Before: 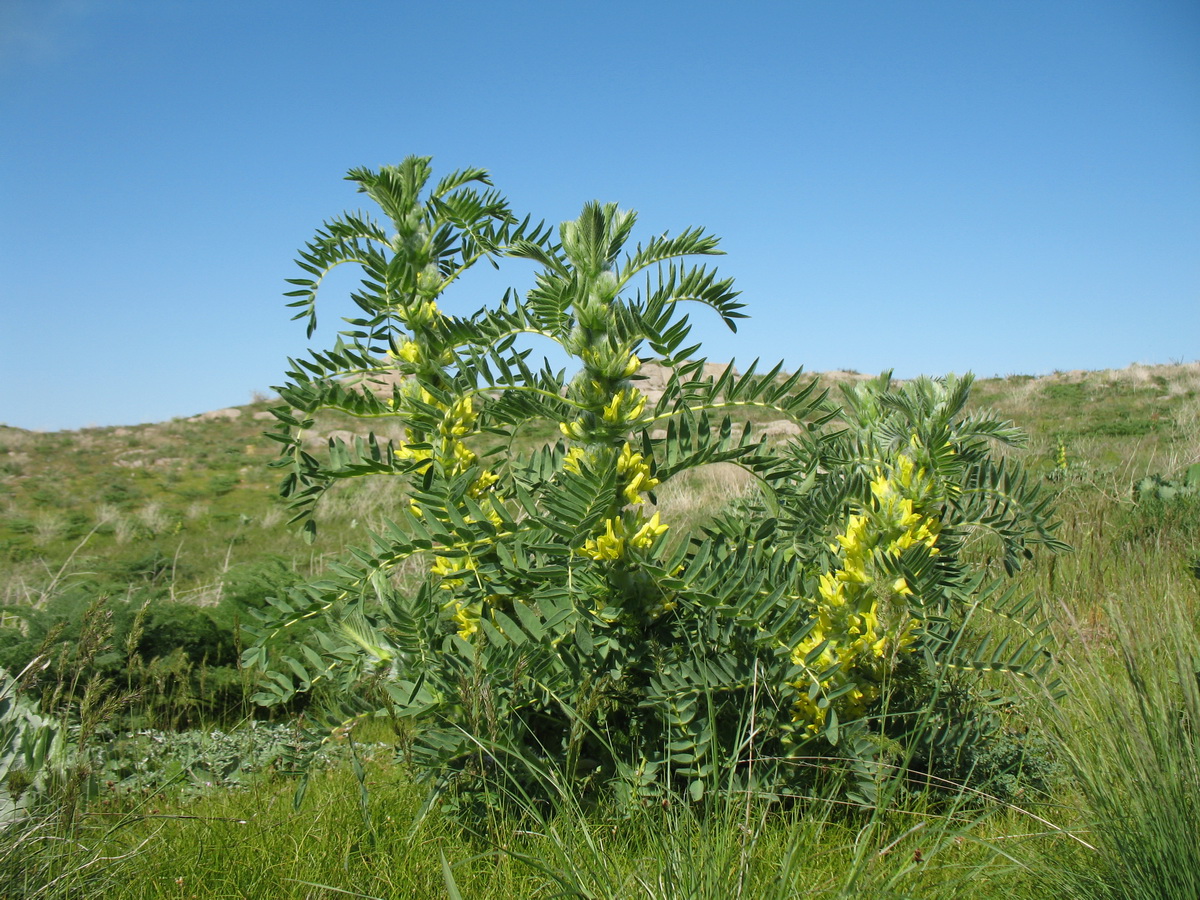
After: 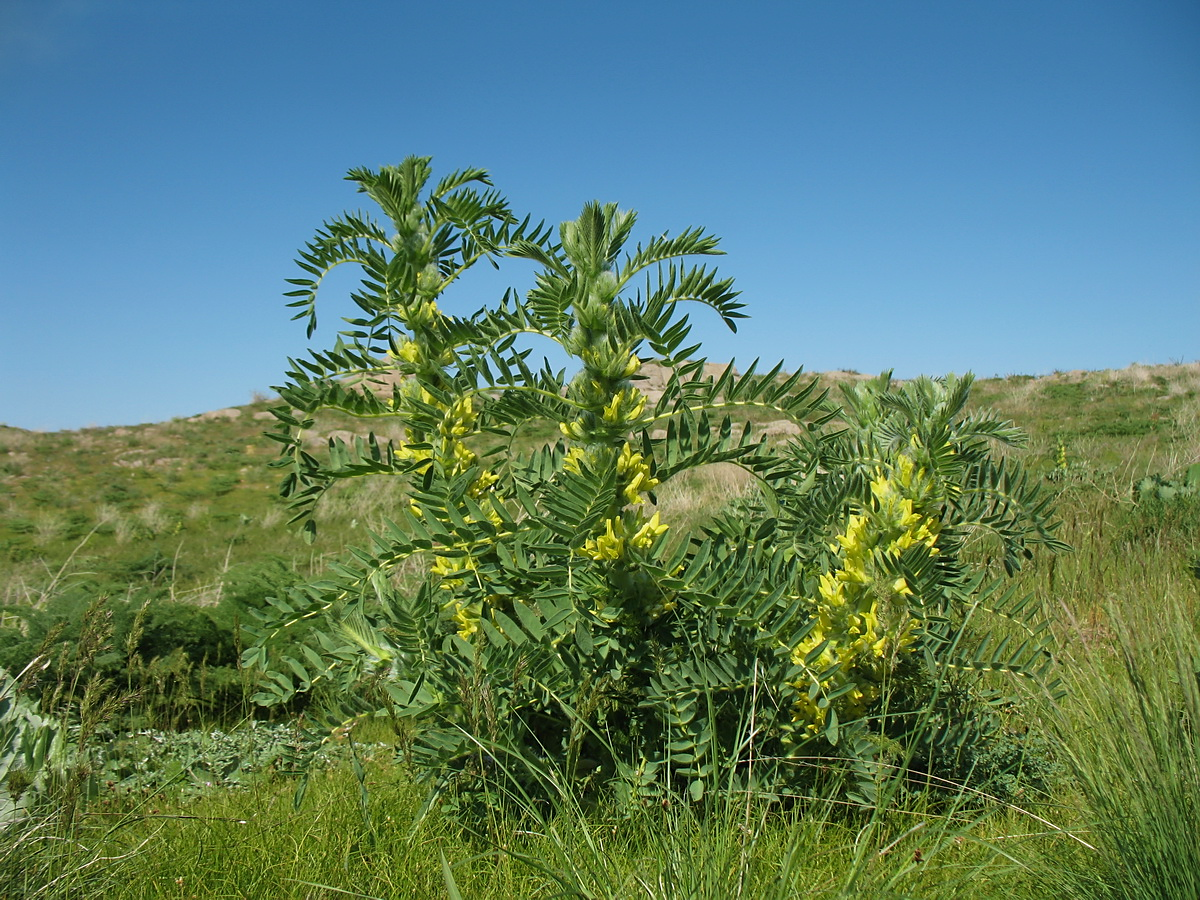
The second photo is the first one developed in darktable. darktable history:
sharpen: radius 1.559, amount 0.373, threshold 1.271
velvia: on, module defaults
graduated density: on, module defaults
